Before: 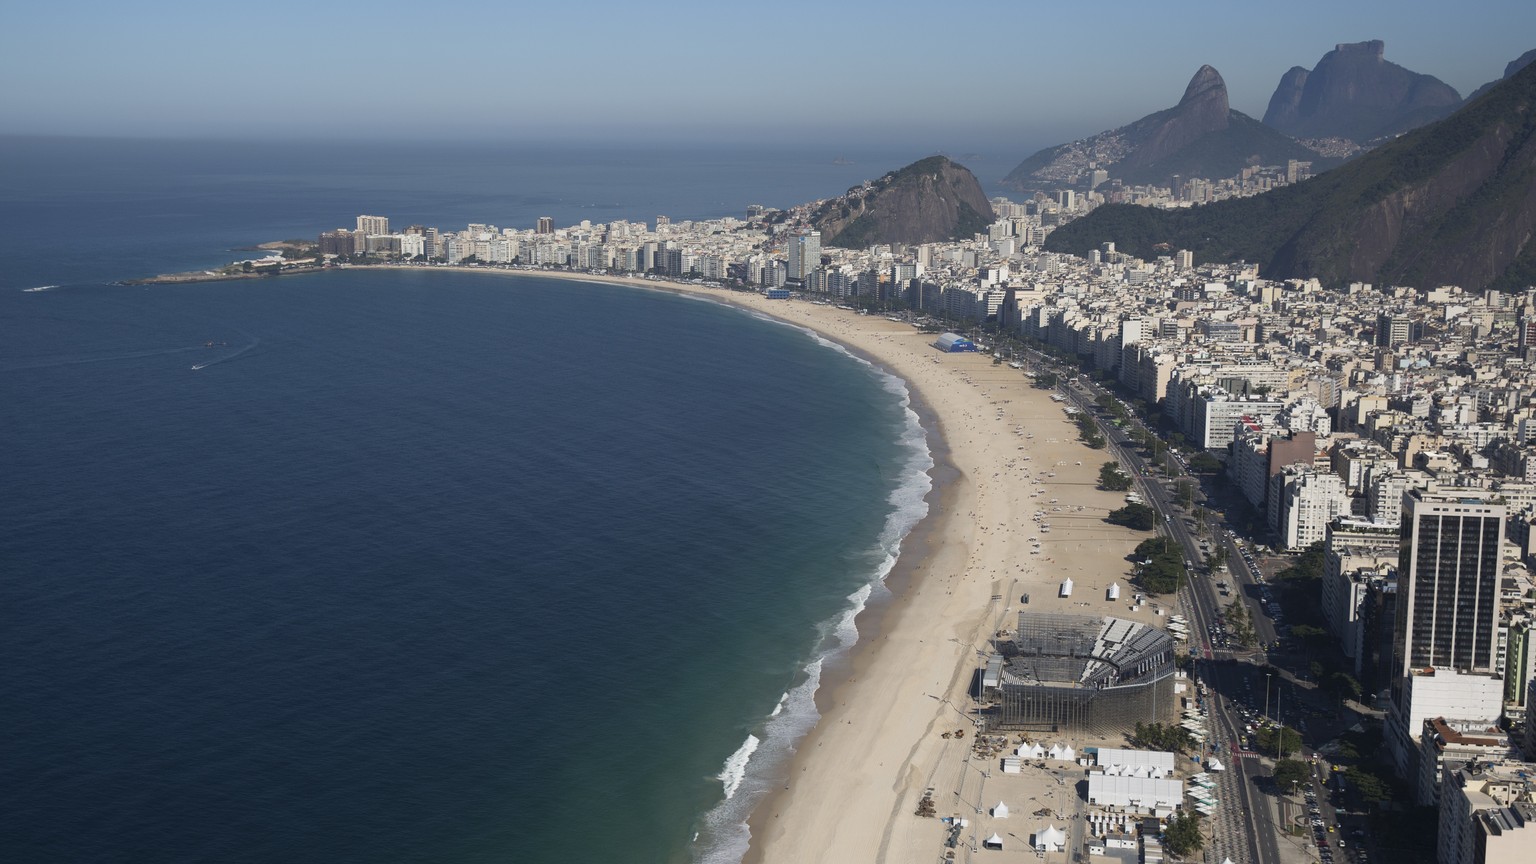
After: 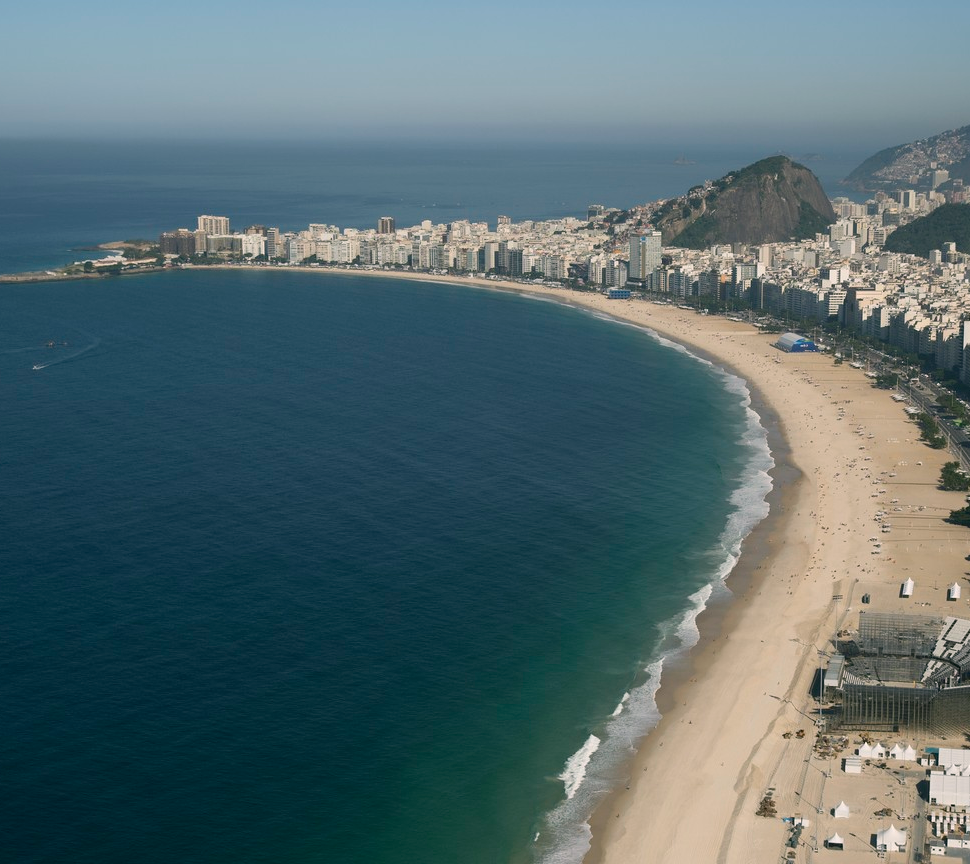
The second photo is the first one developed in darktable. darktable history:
contrast brightness saturation: contrast 0.073
shadows and highlights: shadows 25.6, highlights -23.21
color correction: highlights a* 4.32, highlights b* 4.94, shadows a* -7.6, shadows b* 5
crop: left 10.399%, right 26.417%
exposure: exposure -0.01 EV, compensate highlight preservation false
